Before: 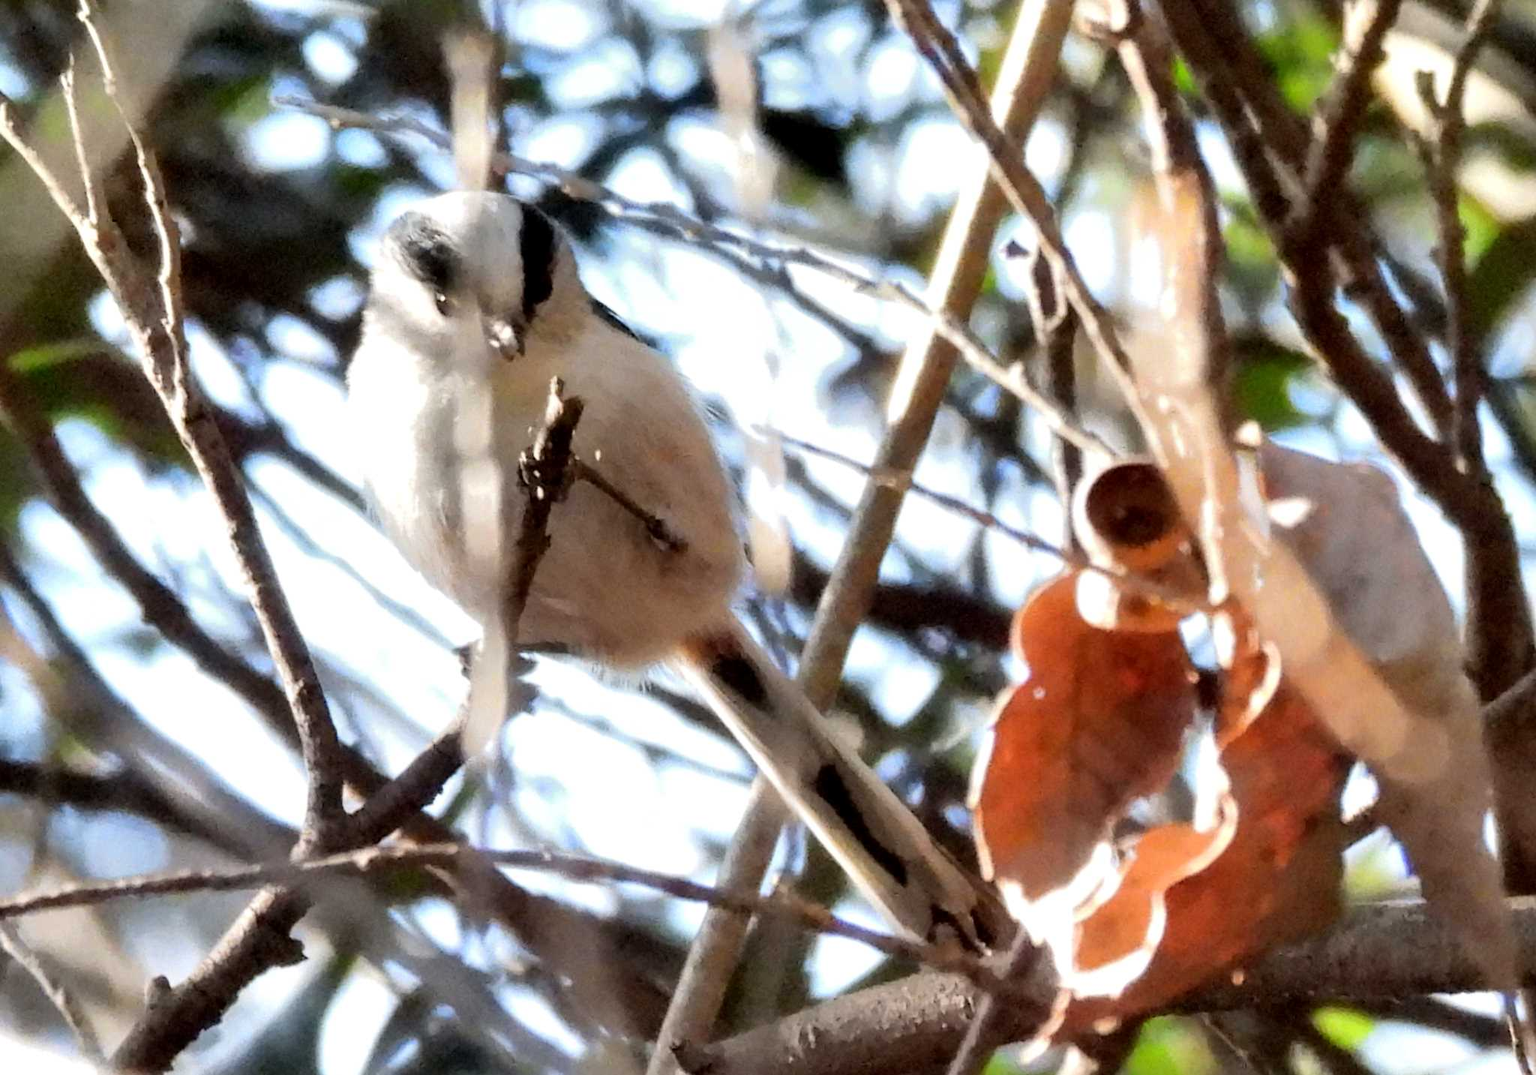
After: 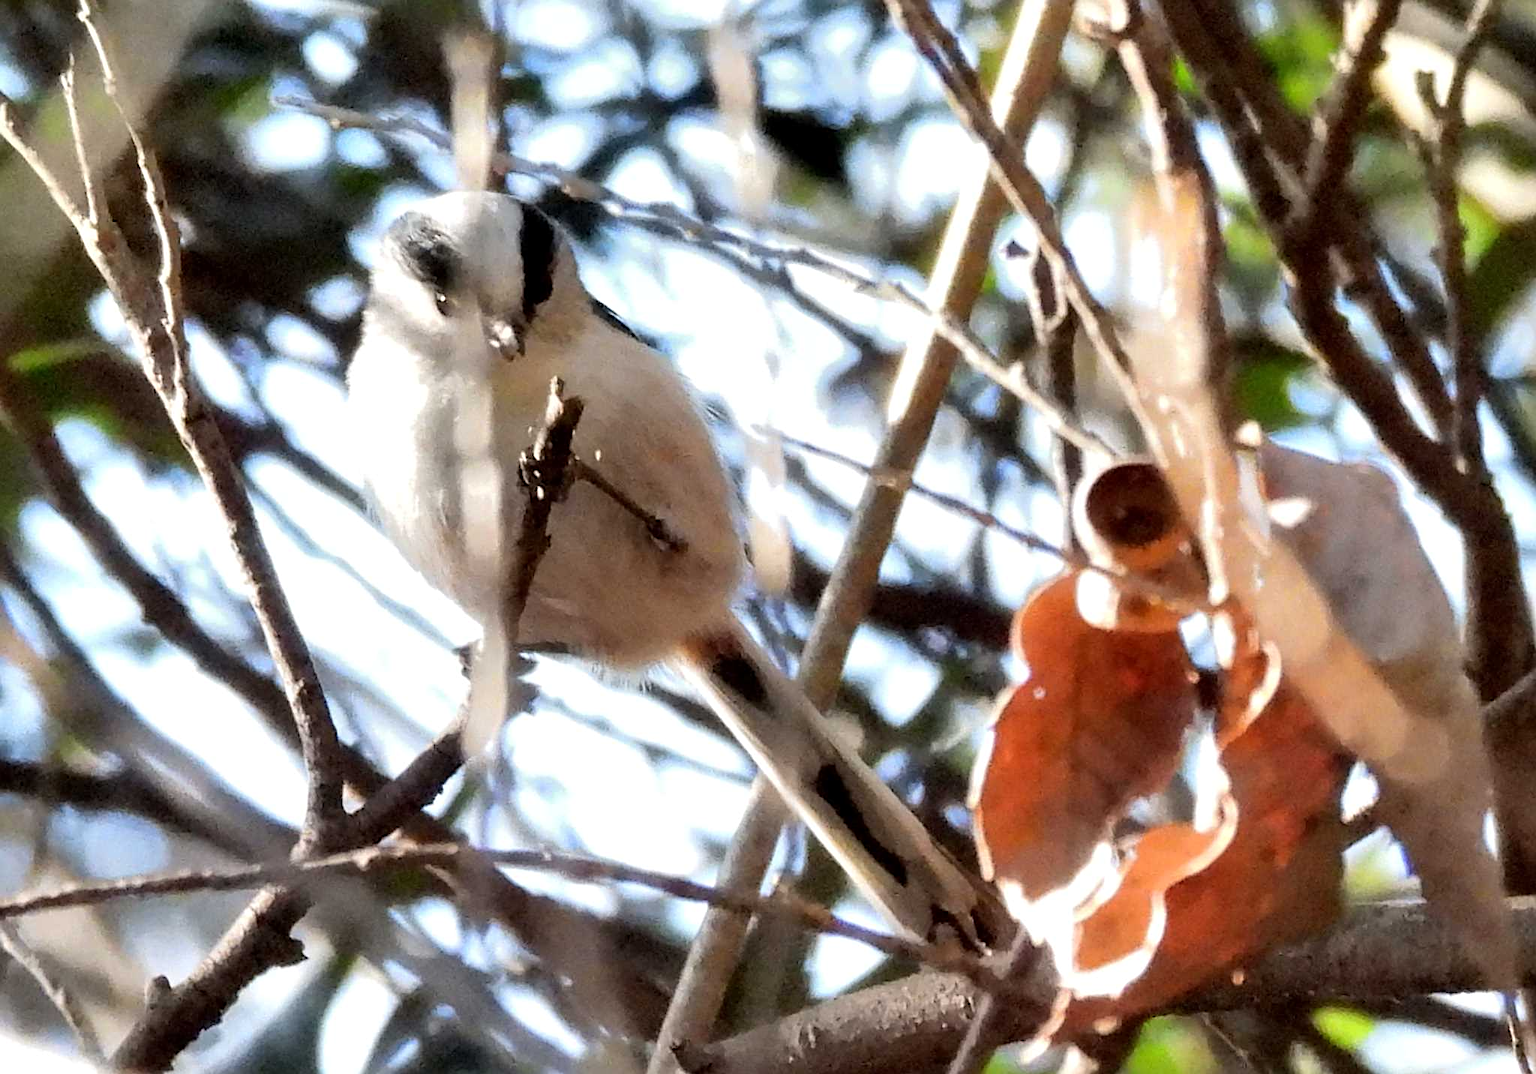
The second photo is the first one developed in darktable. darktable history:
sharpen: on, module defaults
exposure: exposure 0.014 EV, compensate exposure bias true, compensate highlight preservation false
